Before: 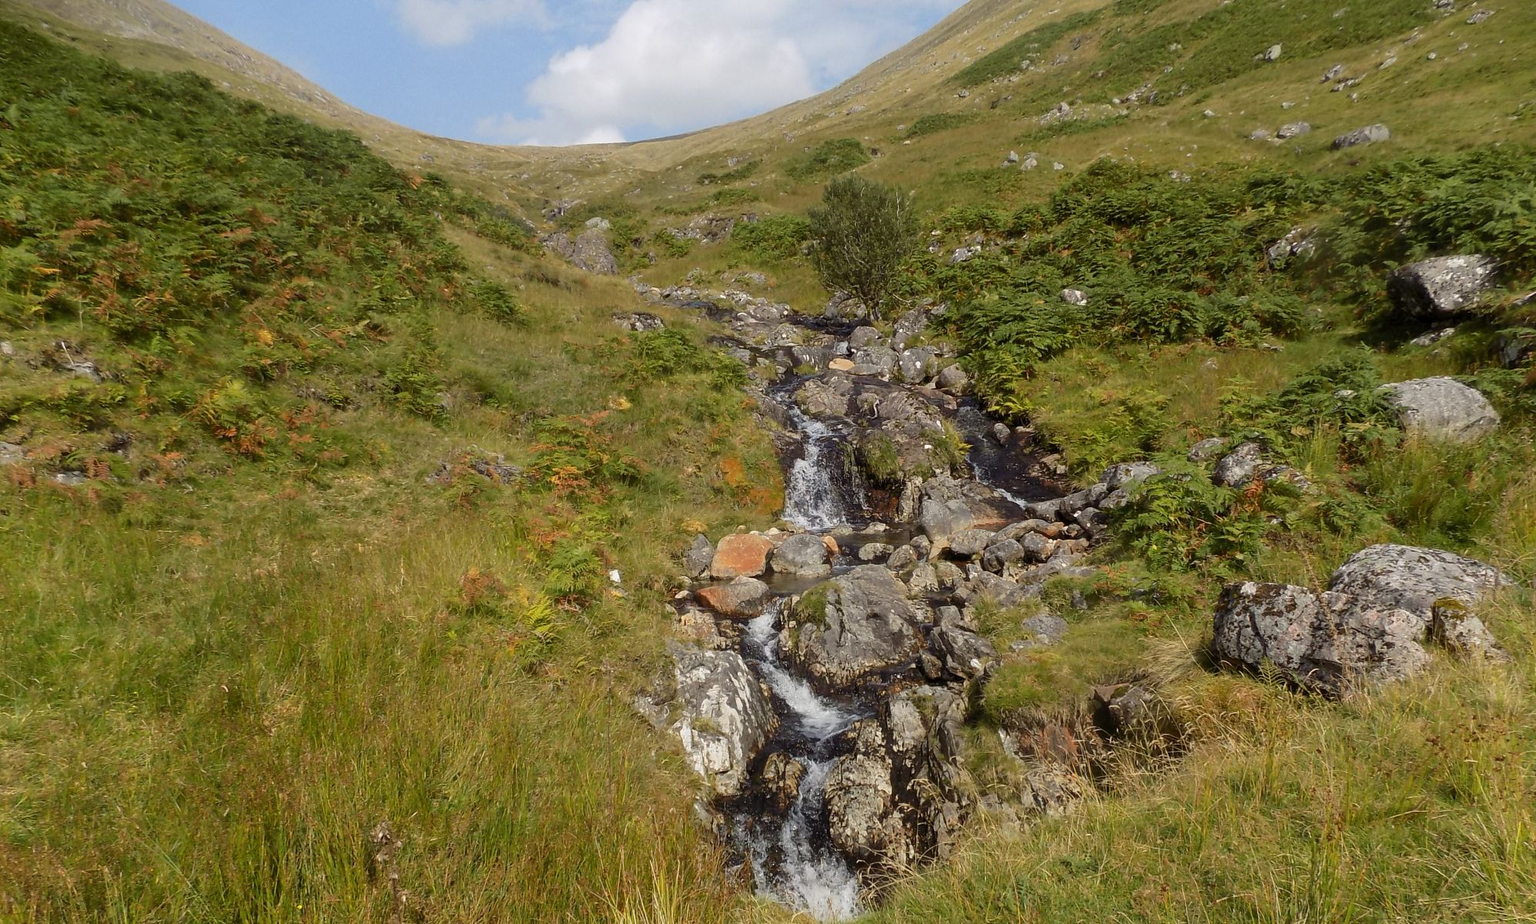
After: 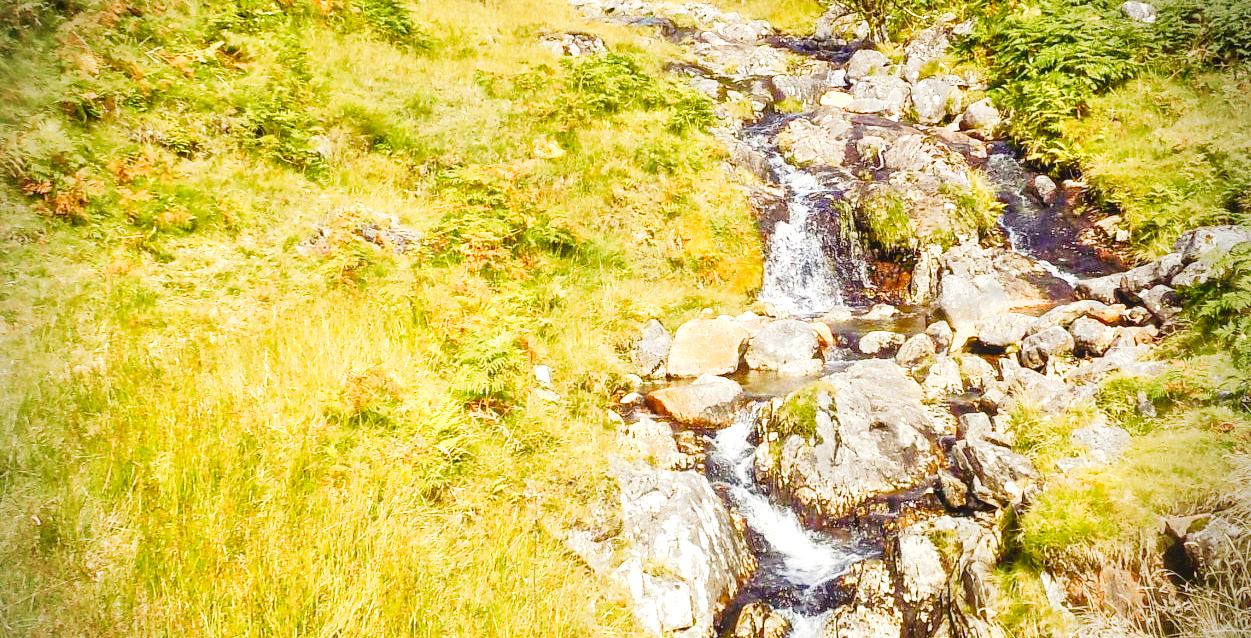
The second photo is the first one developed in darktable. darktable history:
vignetting: brightness -0.728, saturation -0.479
crop: left 12.855%, top 31.228%, right 24.429%, bottom 15.604%
tone curve: curves: ch0 [(0, 0) (0.003, 0.002) (0.011, 0.008) (0.025, 0.019) (0.044, 0.034) (0.069, 0.053) (0.1, 0.079) (0.136, 0.127) (0.177, 0.191) (0.224, 0.274) (0.277, 0.367) (0.335, 0.465) (0.399, 0.552) (0.468, 0.643) (0.543, 0.737) (0.623, 0.82) (0.709, 0.891) (0.801, 0.928) (0.898, 0.963) (1, 1)], preserve colors none
exposure: black level correction 0, exposure 1.2 EV, compensate exposure bias true, compensate highlight preservation false
local contrast: detail 109%
color balance rgb: highlights gain › luminance 7.513%, highlights gain › chroma 1.956%, highlights gain › hue 92.43°, perceptual saturation grading › global saturation 20%, perceptual saturation grading › highlights -24.914%, perceptual saturation grading › shadows 50.089%
